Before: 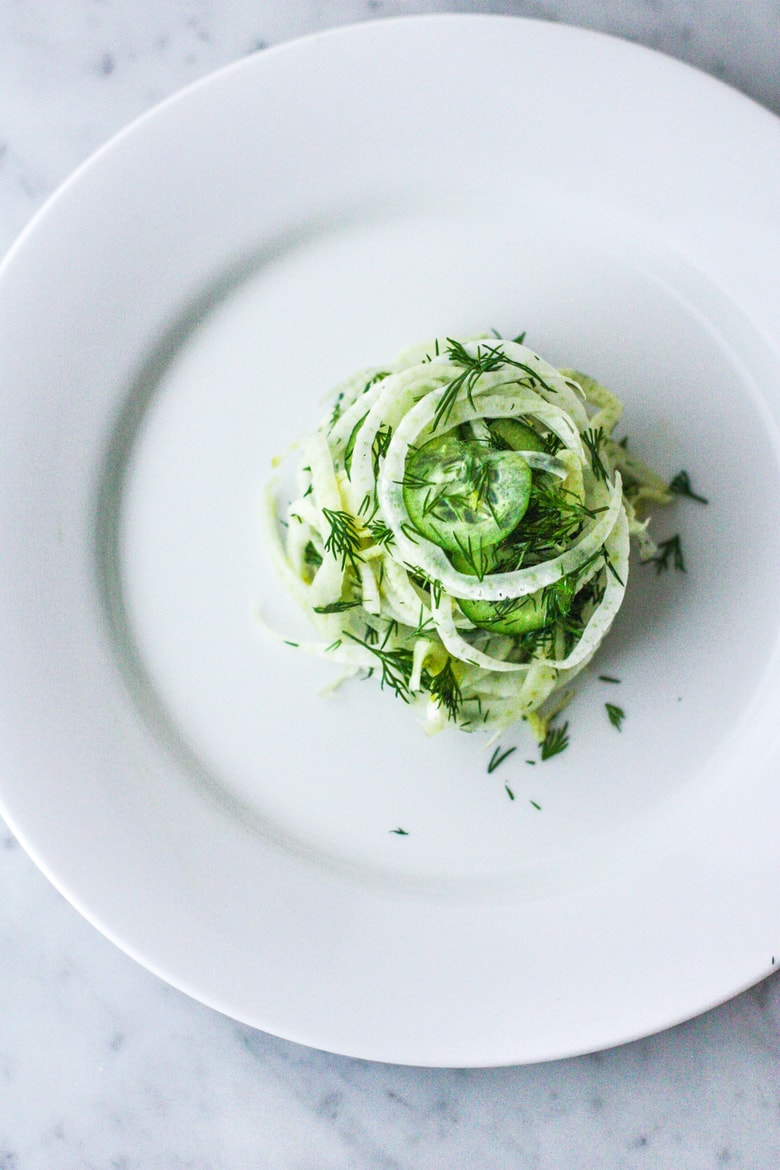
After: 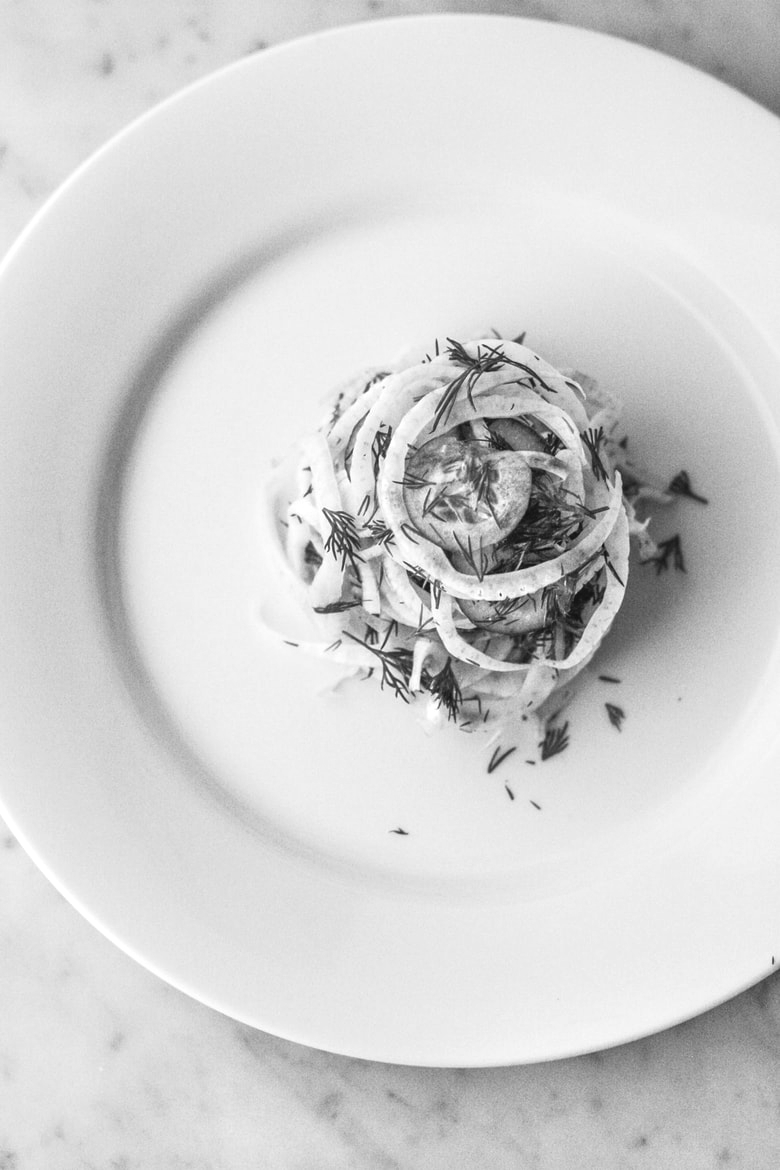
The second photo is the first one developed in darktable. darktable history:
white balance: red 1.009, blue 1.027
color balance: lift [1.005, 0.99, 1.007, 1.01], gamma [1, 0.979, 1.011, 1.021], gain [0.923, 1.098, 1.025, 0.902], input saturation 90.45%, contrast 7.73%, output saturation 105.91%
exposure: black level correction 0.001, compensate highlight preservation false
monochrome: a 1.94, b -0.638
